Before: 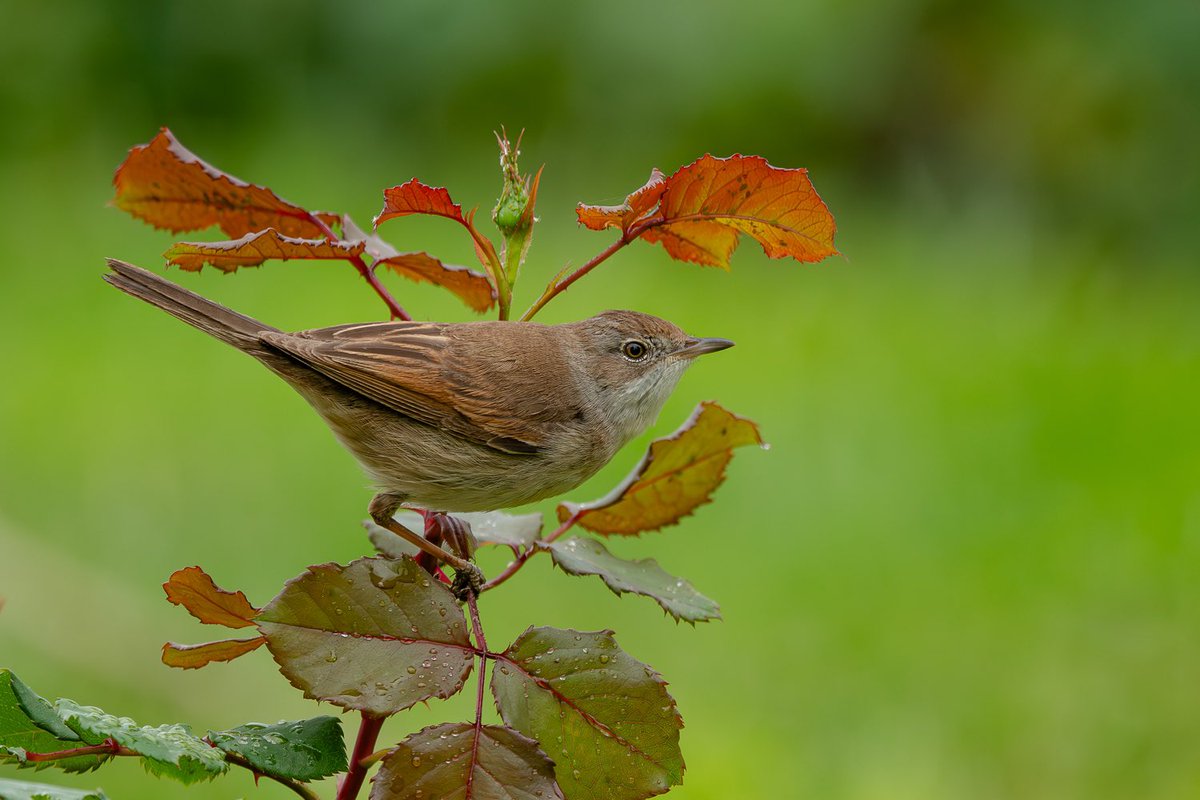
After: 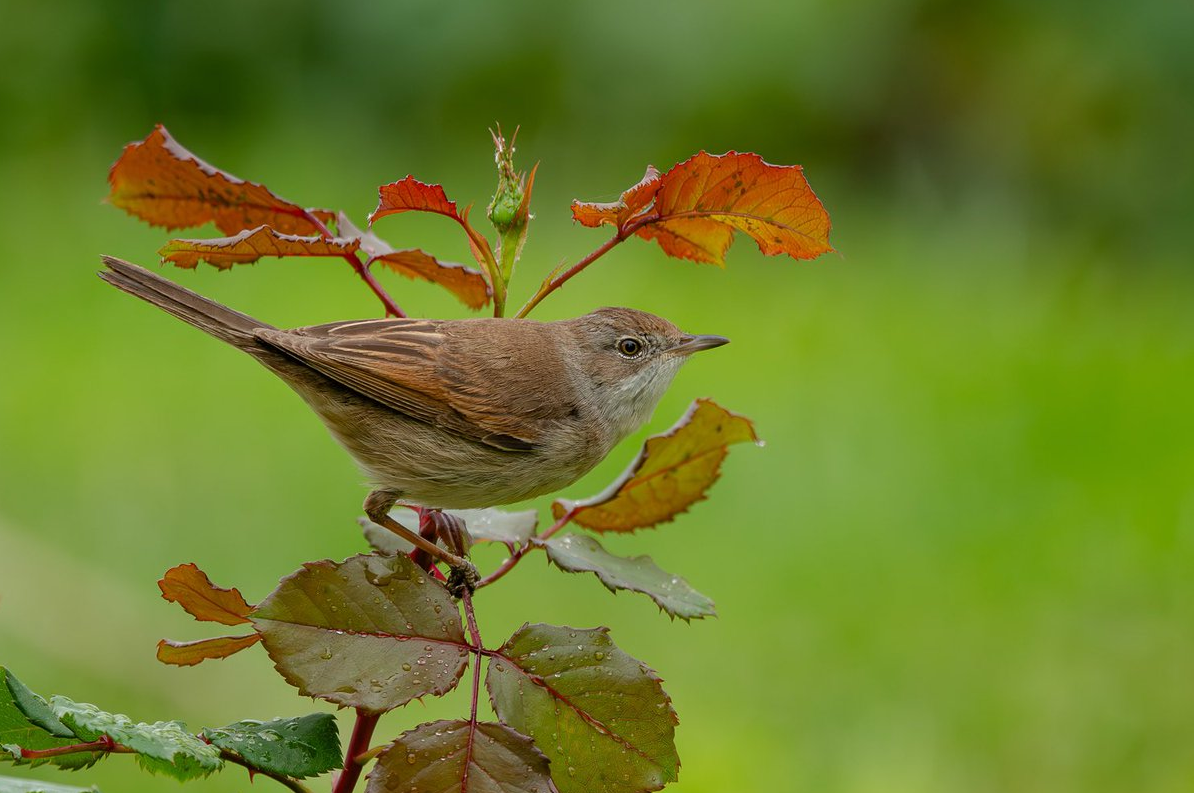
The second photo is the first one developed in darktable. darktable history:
crop and rotate: left 0.454%, top 0.398%, bottom 0.382%
